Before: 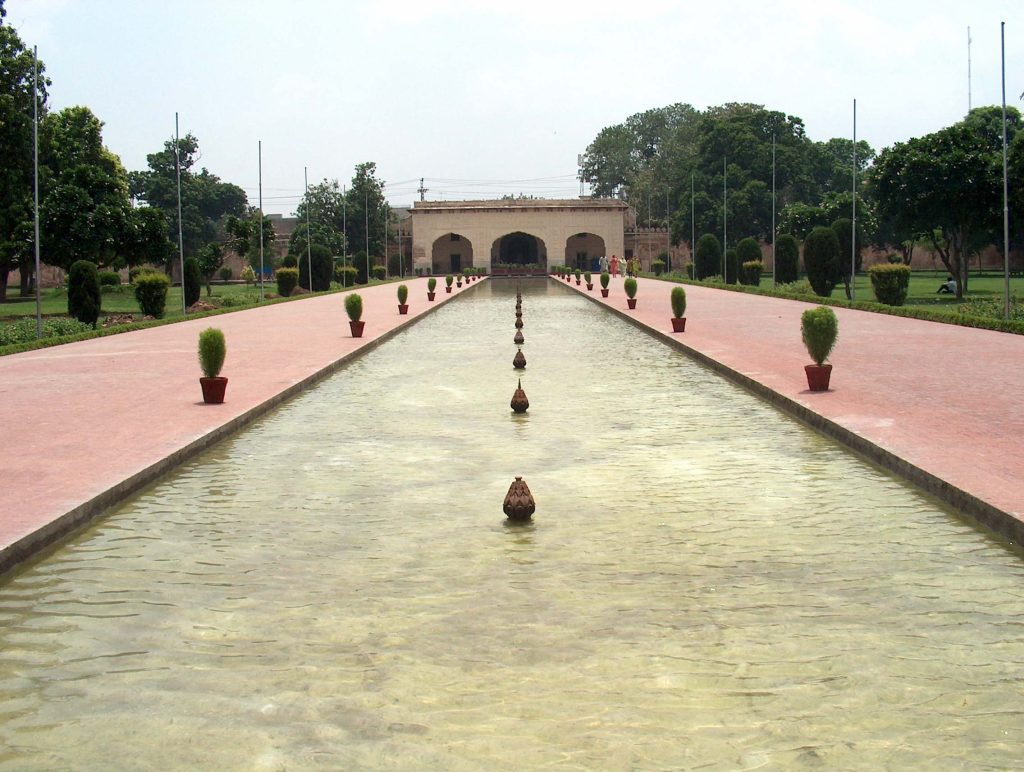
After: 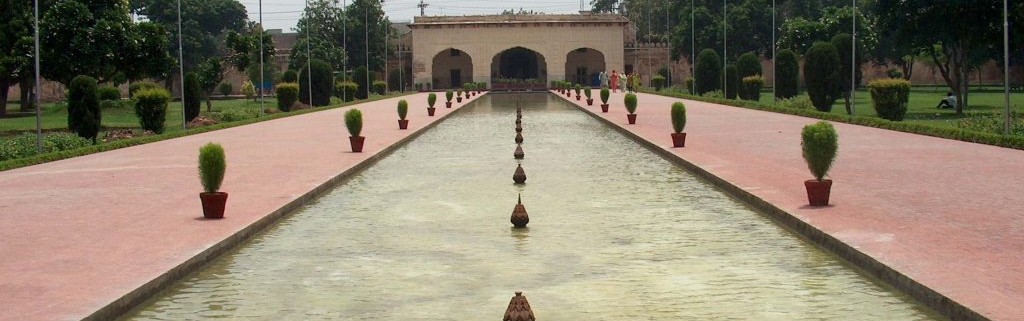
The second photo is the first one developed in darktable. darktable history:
crop and rotate: top 23.97%, bottom 34.441%
shadows and highlights: radius 120.17, shadows 21.89, white point adjustment -9.6, highlights -13.54, soften with gaussian
